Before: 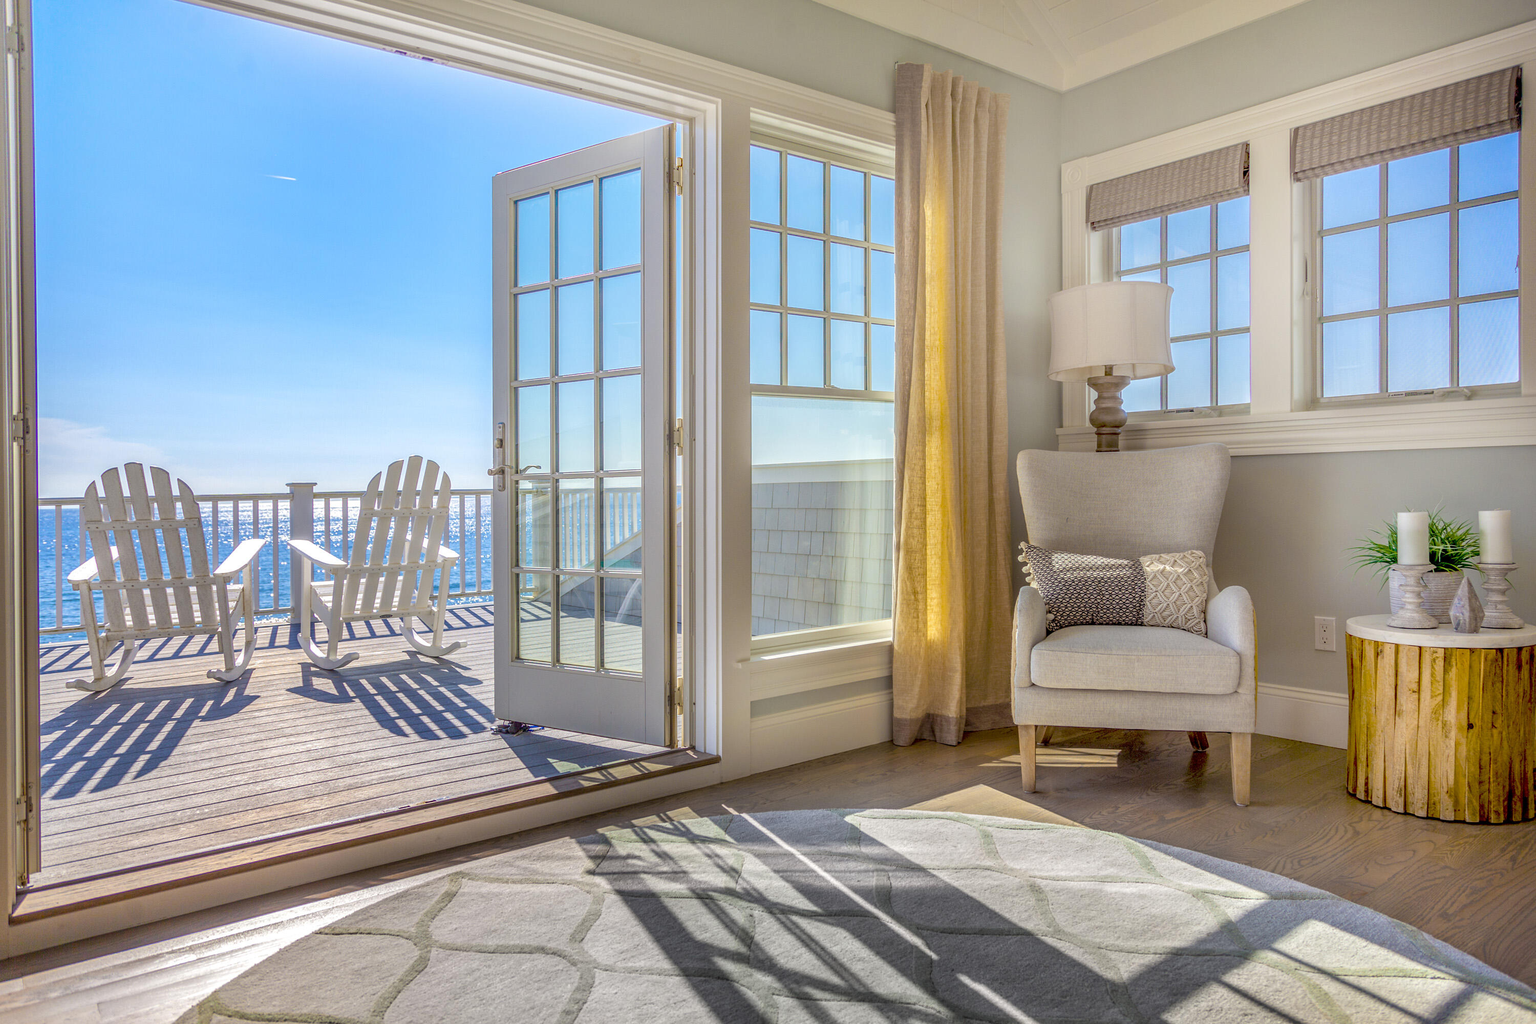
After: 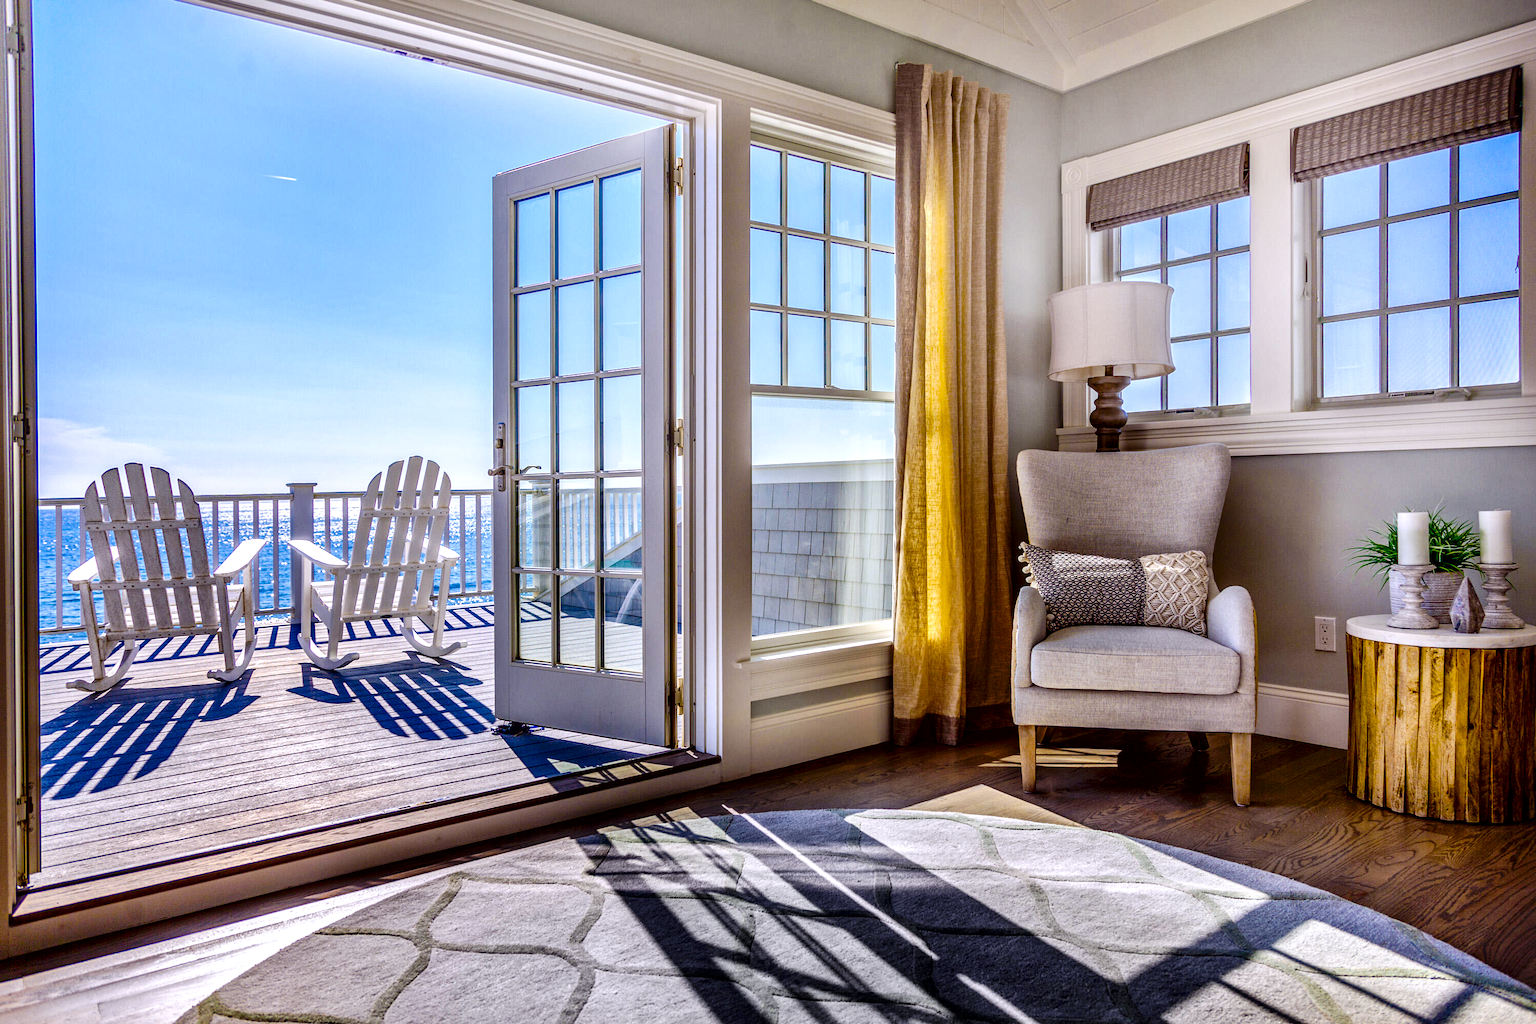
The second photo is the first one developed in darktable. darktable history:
white balance: red 1.004, blue 1.096
tone curve: curves: ch0 [(0, 0) (0.003, 0) (0.011, 0.001) (0.025, 0.003) (0.044, 0.005) (0.069, 0.013) (0.1, 0.024) (0.136, 0.04) (0.177, 0.087) (0.224, 0.148) (0.277, 0.238) (0.335, 0.335) (0.399, 0.43) (0.468, 0.524) (0.543, 0.621) (0.623, 0.712) (0.709, 0.788) (0.801, 0.867) (0.898, 0.947) (1, 1)], preserve colors none
exposure: black level correction 0.001, compensate highlight preservation false
local contrast: mode bilateral grid, contrast 20, coarseness 50, detail 150%, midtone range 0.2
contrast brightness saturation: contrast 0.13, brightness -0.24, saturation 0.14
